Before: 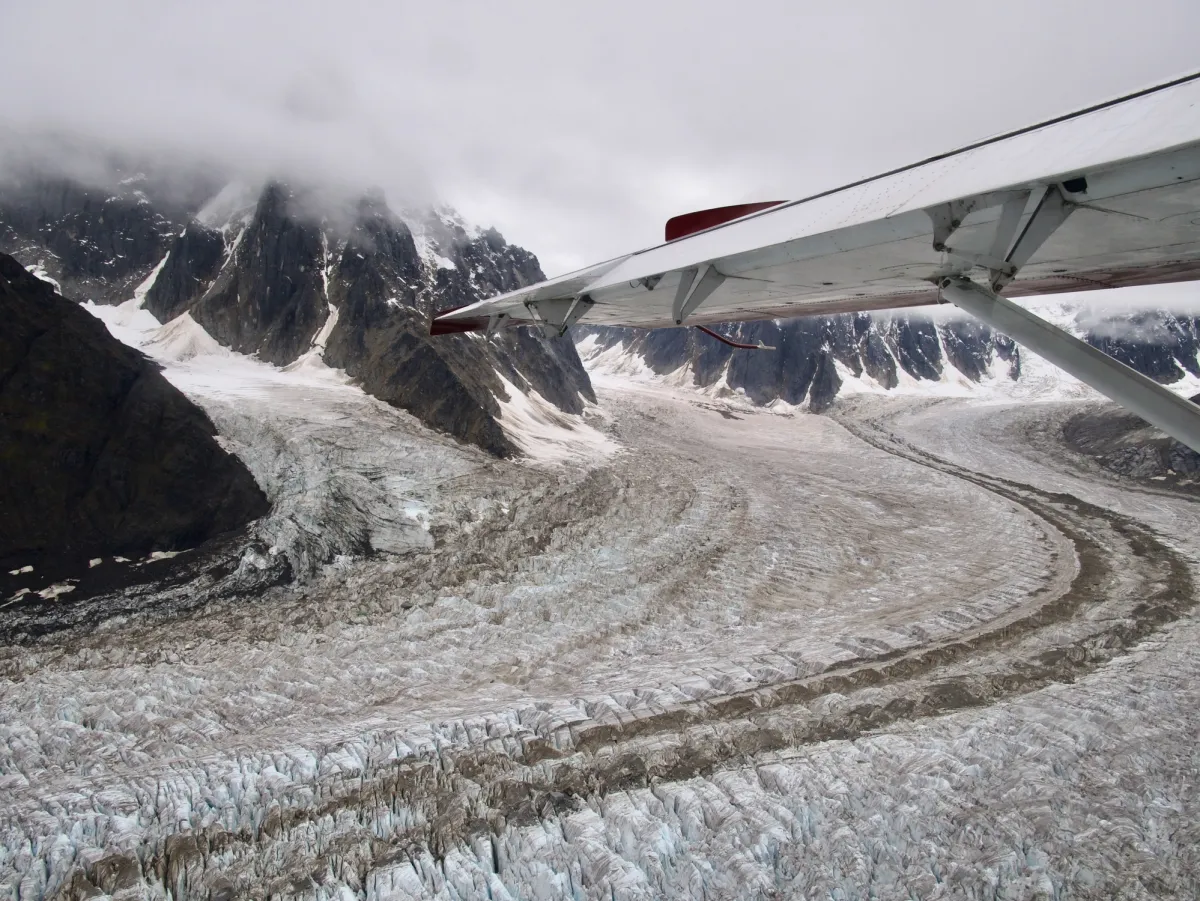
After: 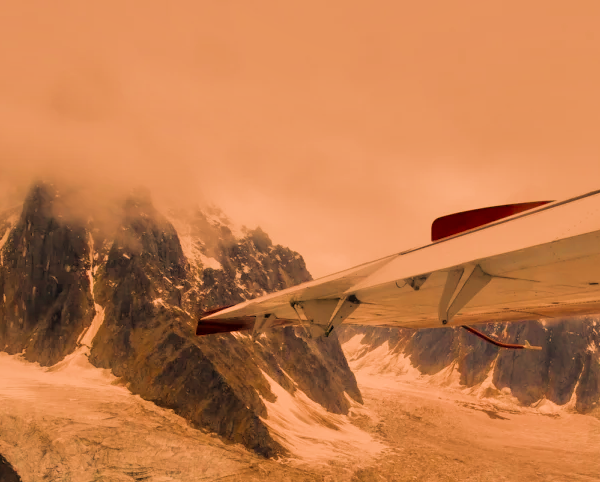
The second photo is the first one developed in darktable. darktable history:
shadows and highlights: shadows 32.83, highlights -47.7, soften with gaussian
white balance: red 1.467, blue 0.684
filmic rgb: black relative exposure -8.79 EV, white relative exposure 4.98 EV, threshold 6 EV, target black luminance 0%, hardness 3.77, latitude 66.34%, contrast 0.822, highlights saturation mix 10%, shadows ↔ highlights balance 20%, add noise in highlights 0.1, color science v4 (2020), iterations of high-quality reconstruction 0, type of noise poissonian, enable highlight reconstruction true
crop: left 19.556%, right 30.401%, bottom 46.458%
